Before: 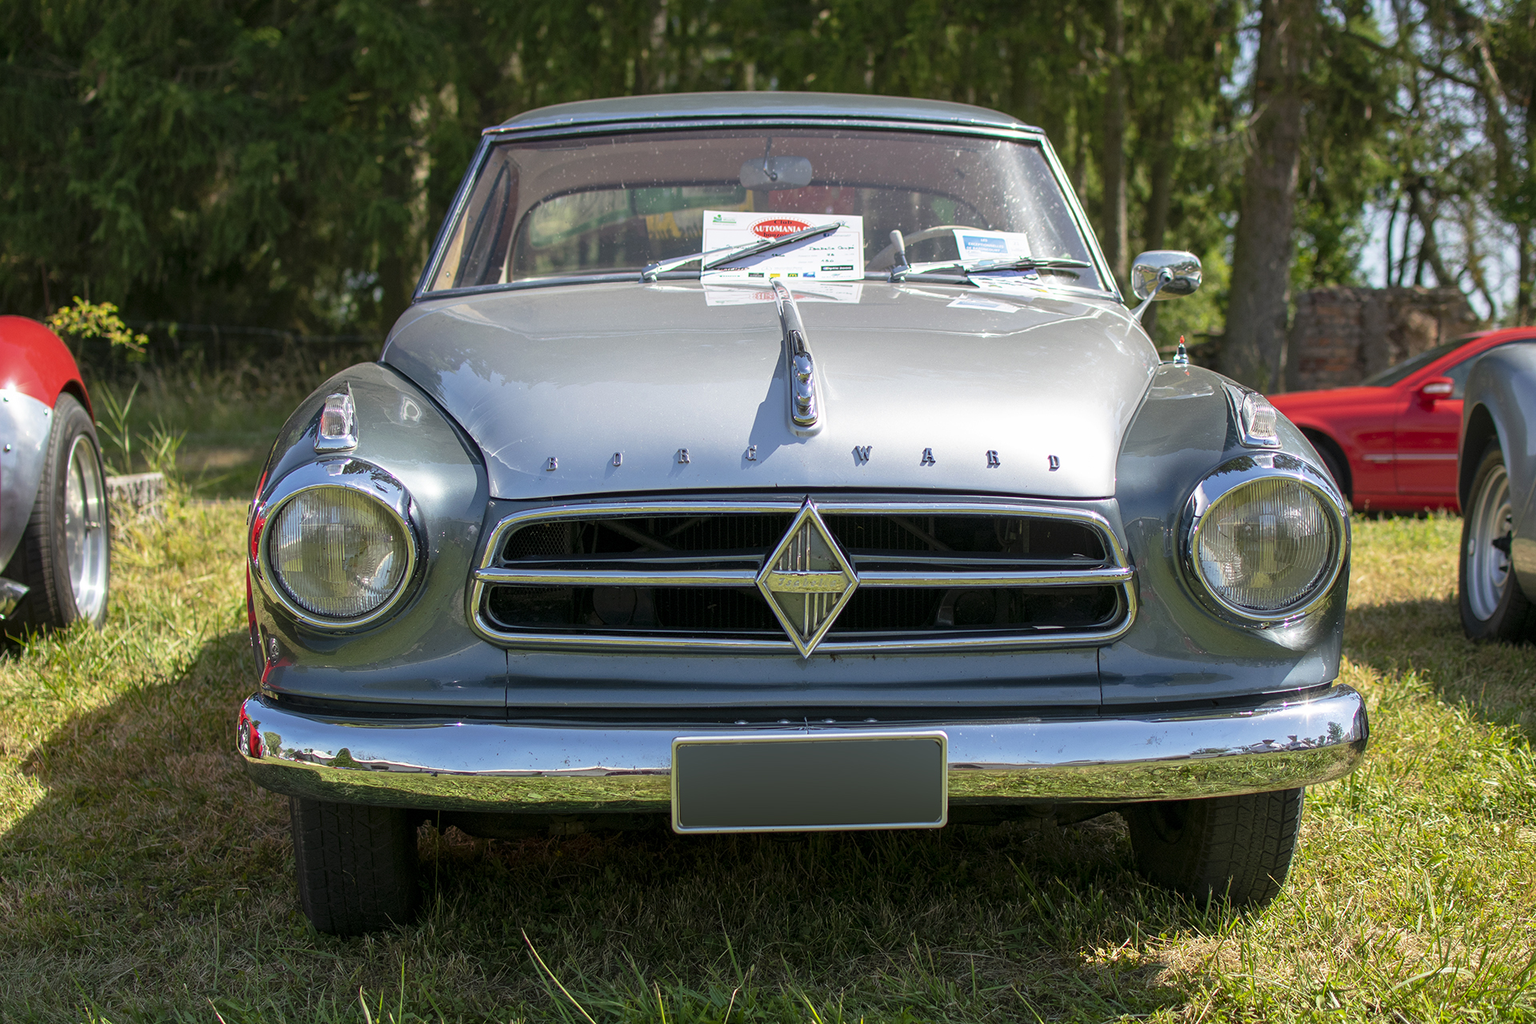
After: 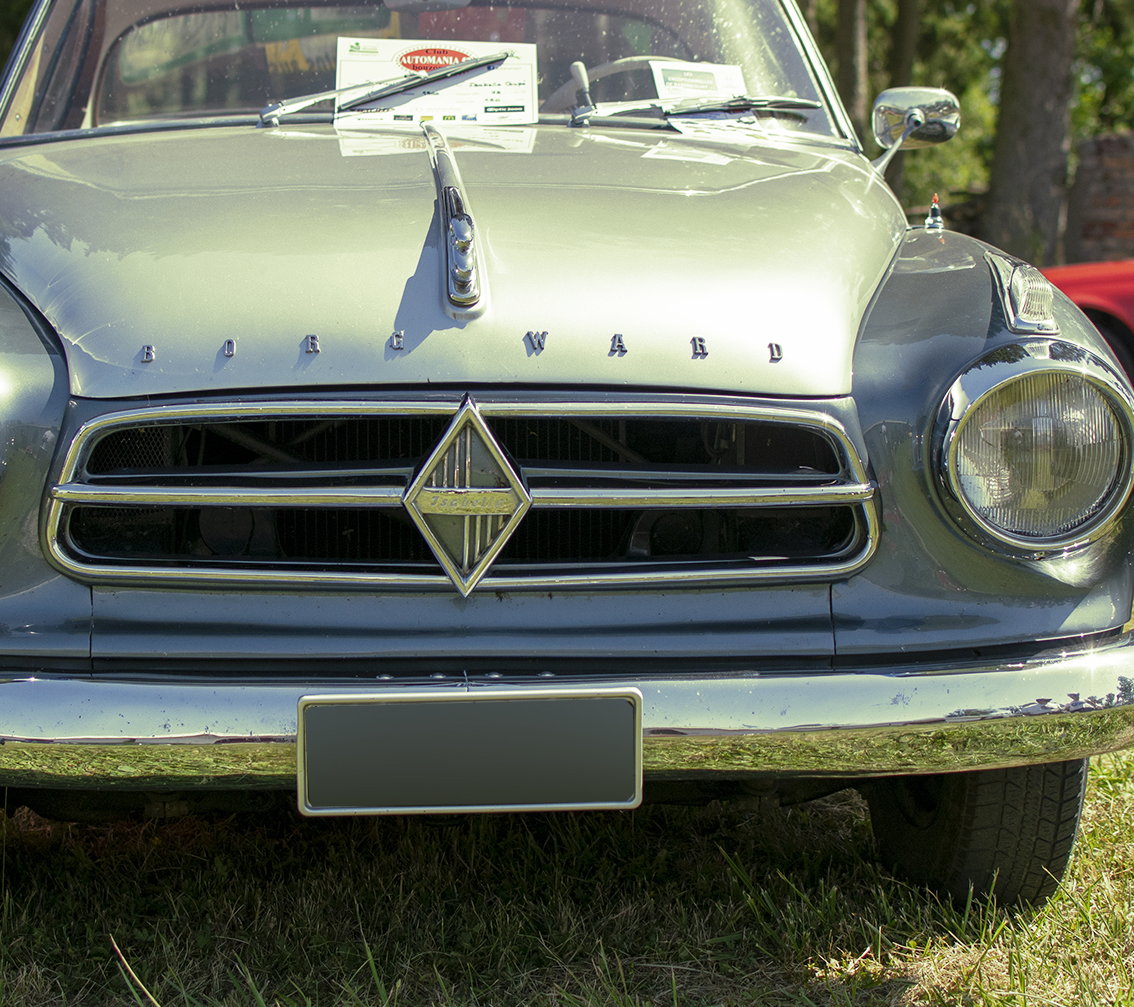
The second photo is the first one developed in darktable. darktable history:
crop and rotate: left 28.256%, top 17.734%, right 12.656%, bottom 3.573%
split-toning: shadows › hue 290.82°, shadows › saturation 0.34, highlights › saturation 0.38, balance 0, compress 50%
